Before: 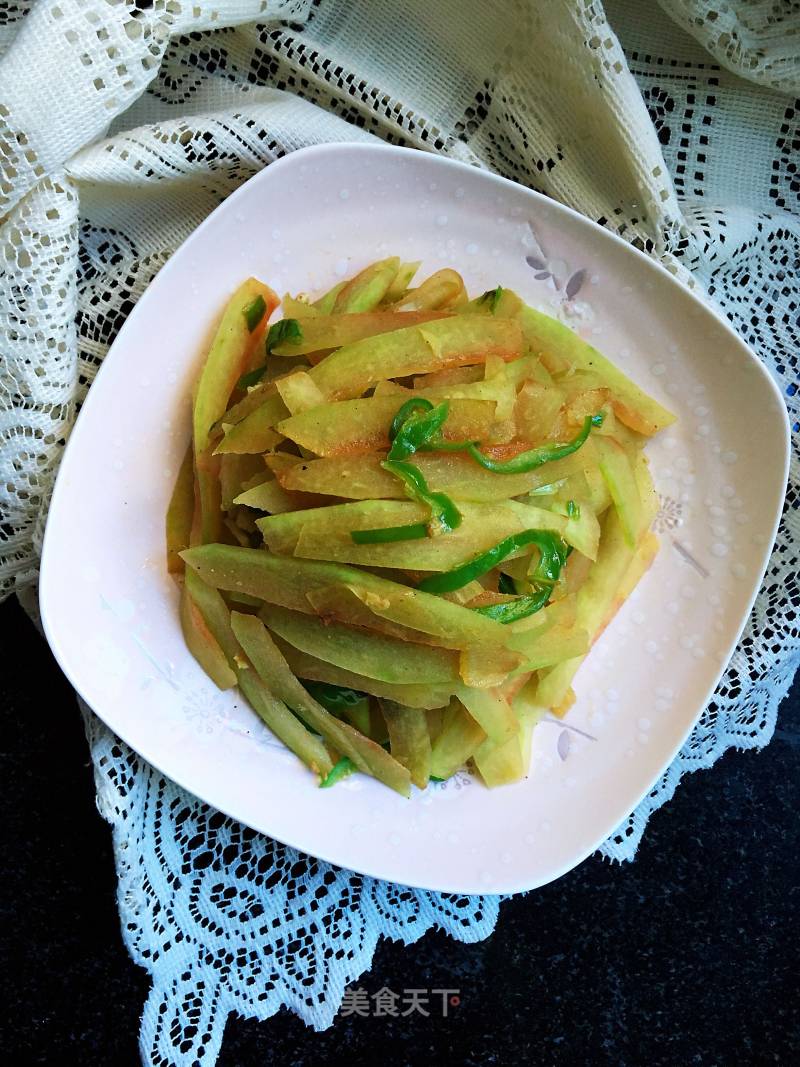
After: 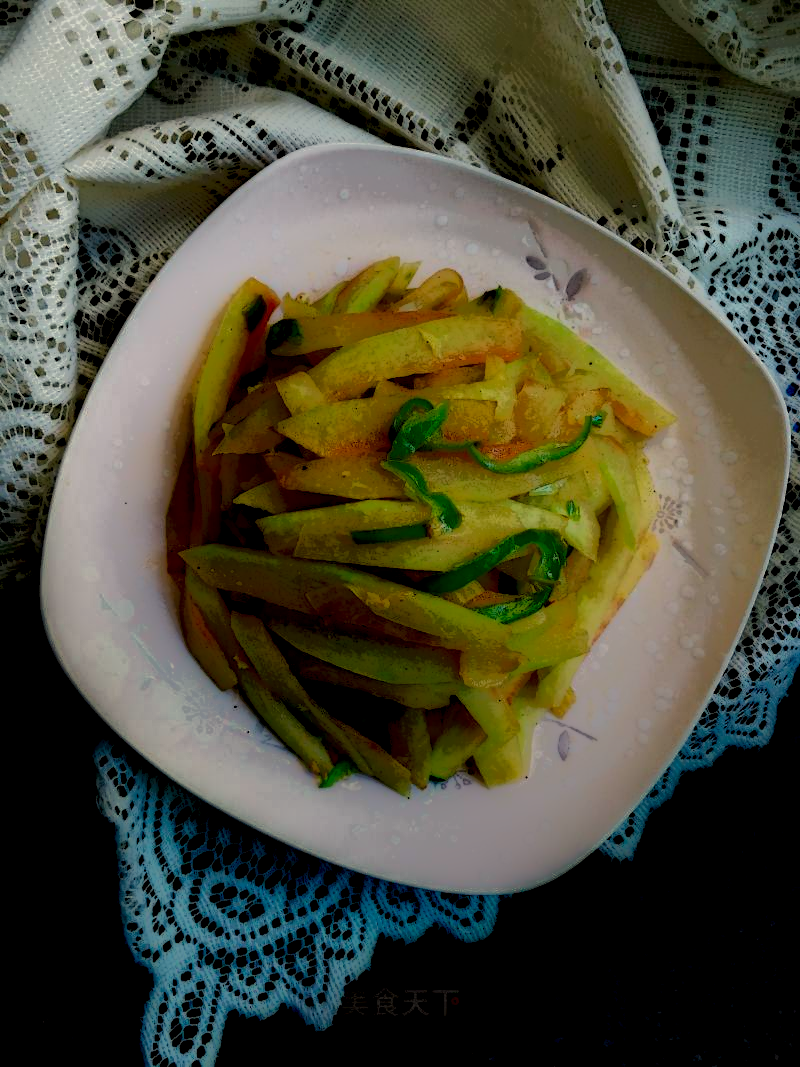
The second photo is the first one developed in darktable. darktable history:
local contrast: highlights 0%, shadows 198%, detail 164%, midtone range 0.001
white balance: red 1.045, blue 0.932
